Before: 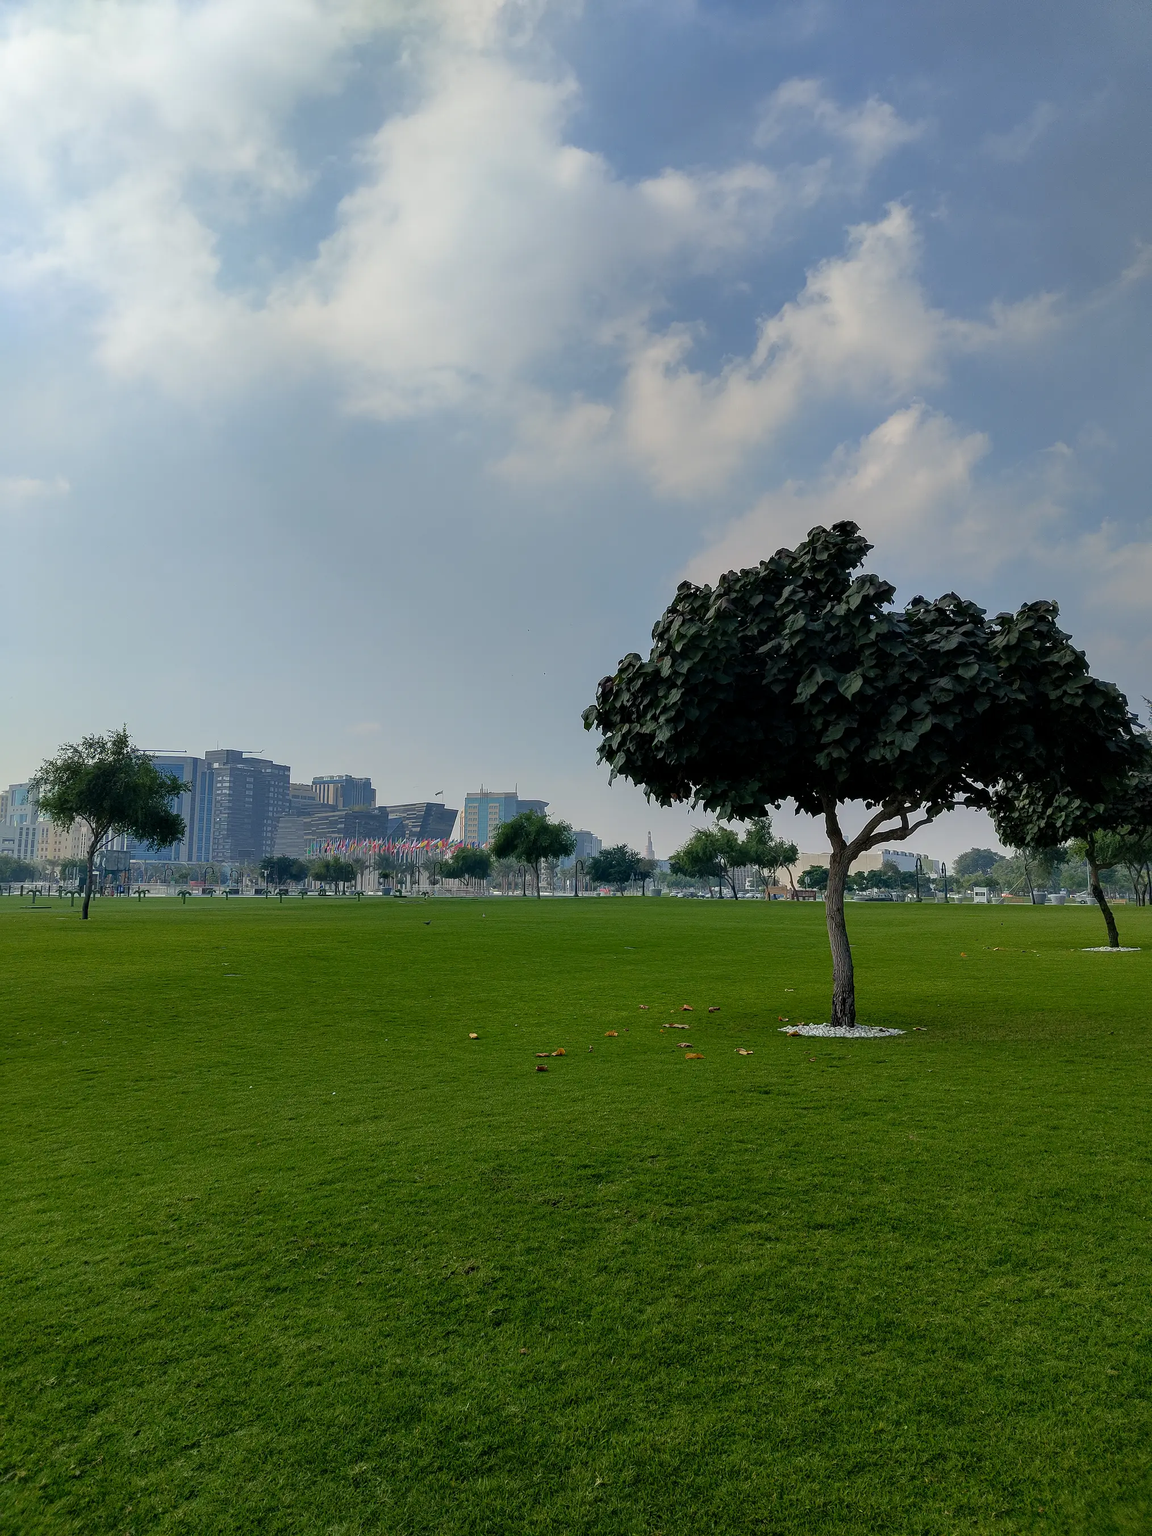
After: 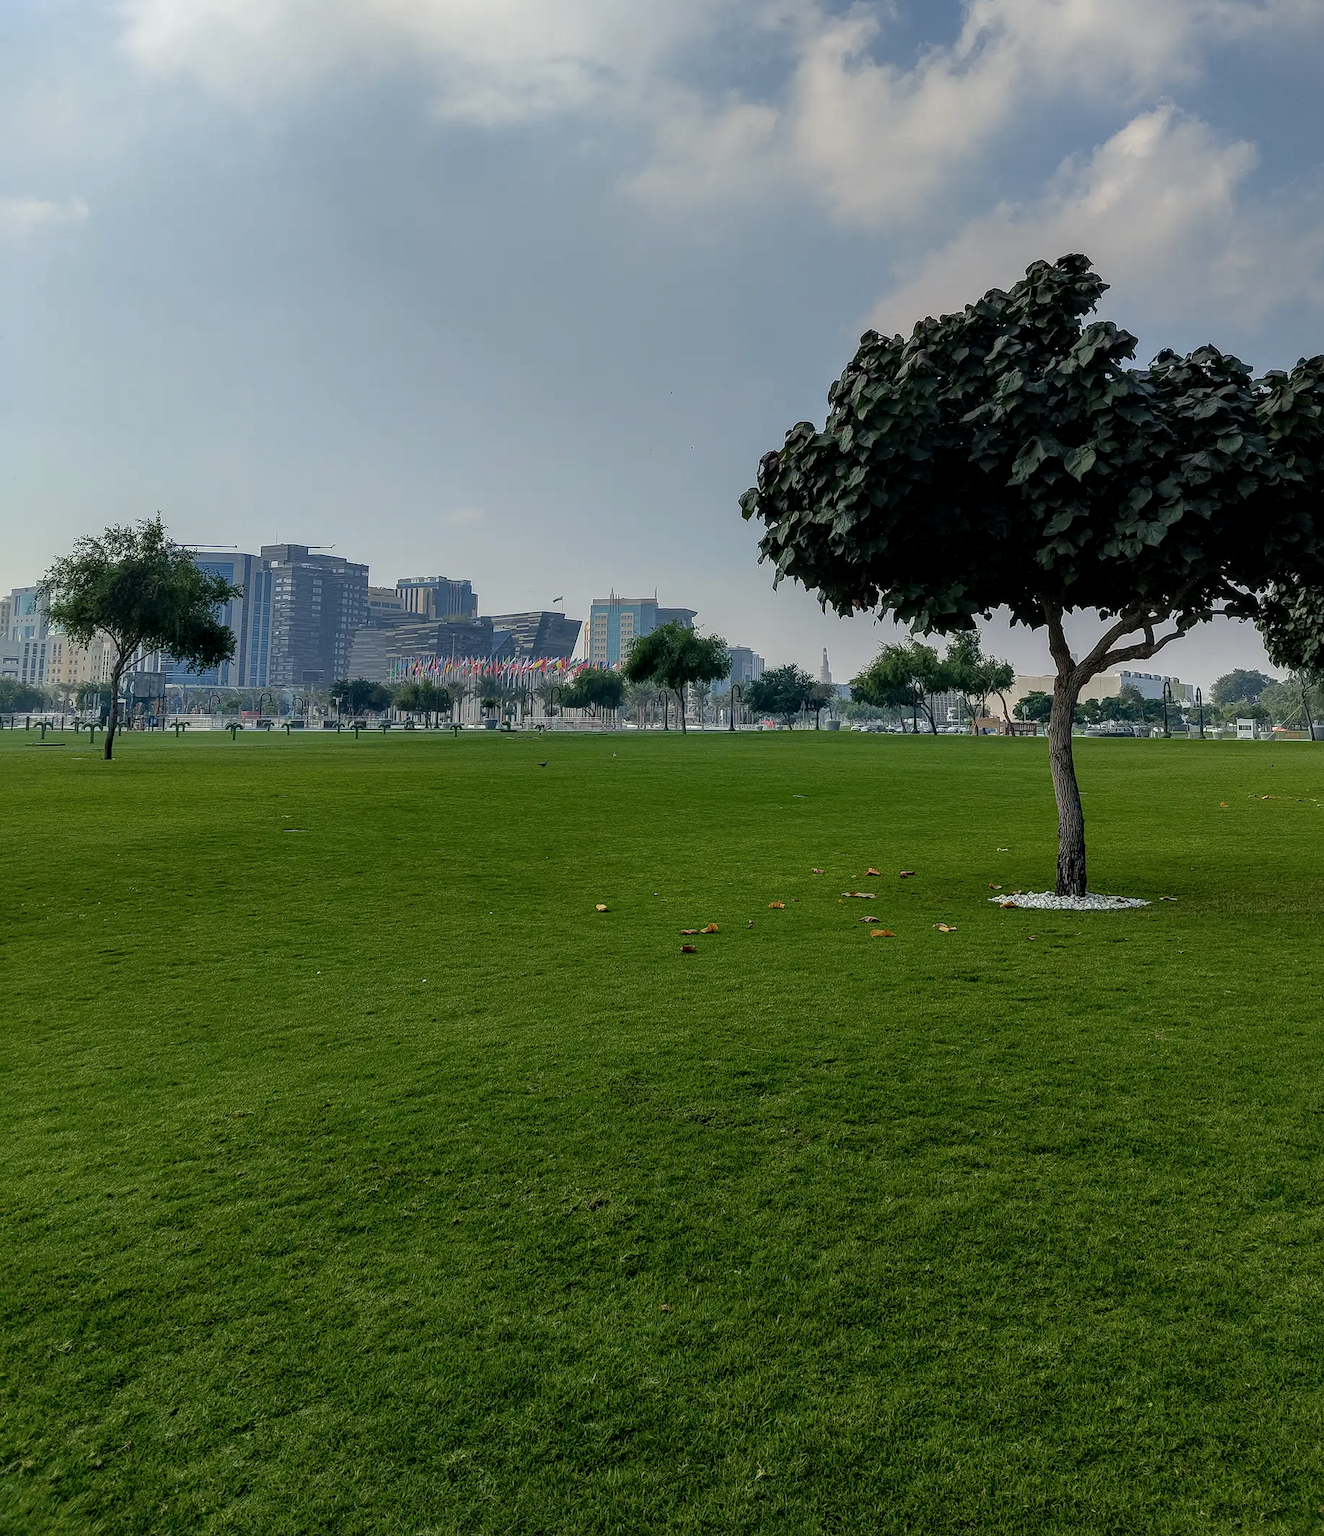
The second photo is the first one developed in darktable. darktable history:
contrast brightness saturation: saturation -0.05
crop: top 20.916%, right 9.437%, bottom 0.316%
local contrast: on, module defaults
